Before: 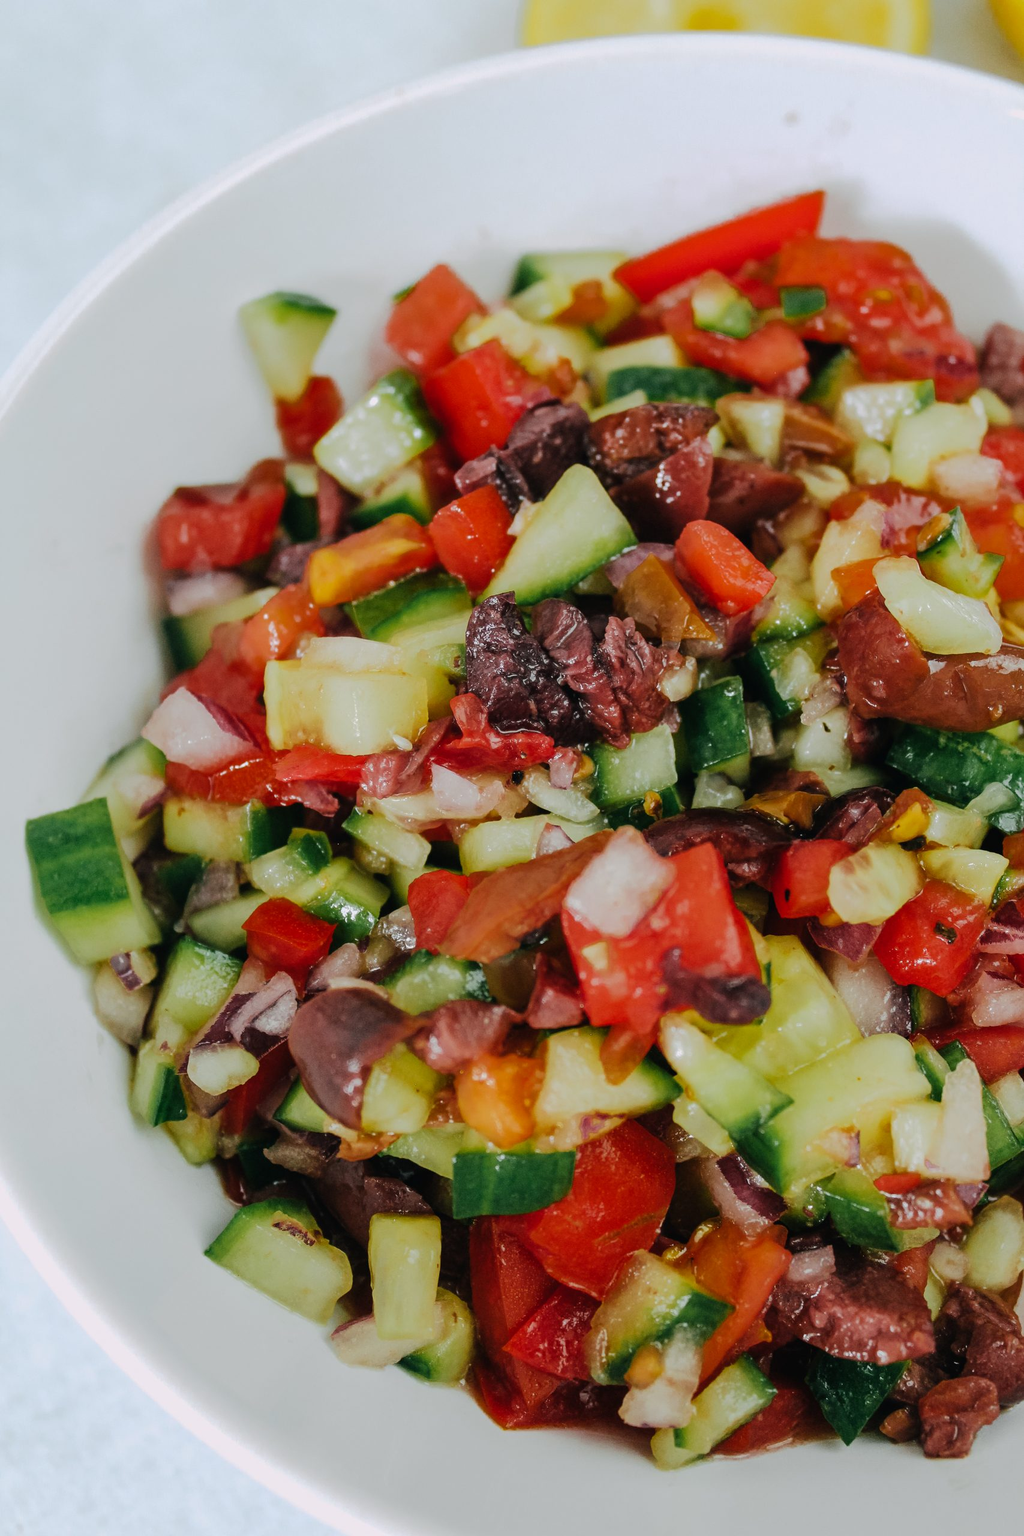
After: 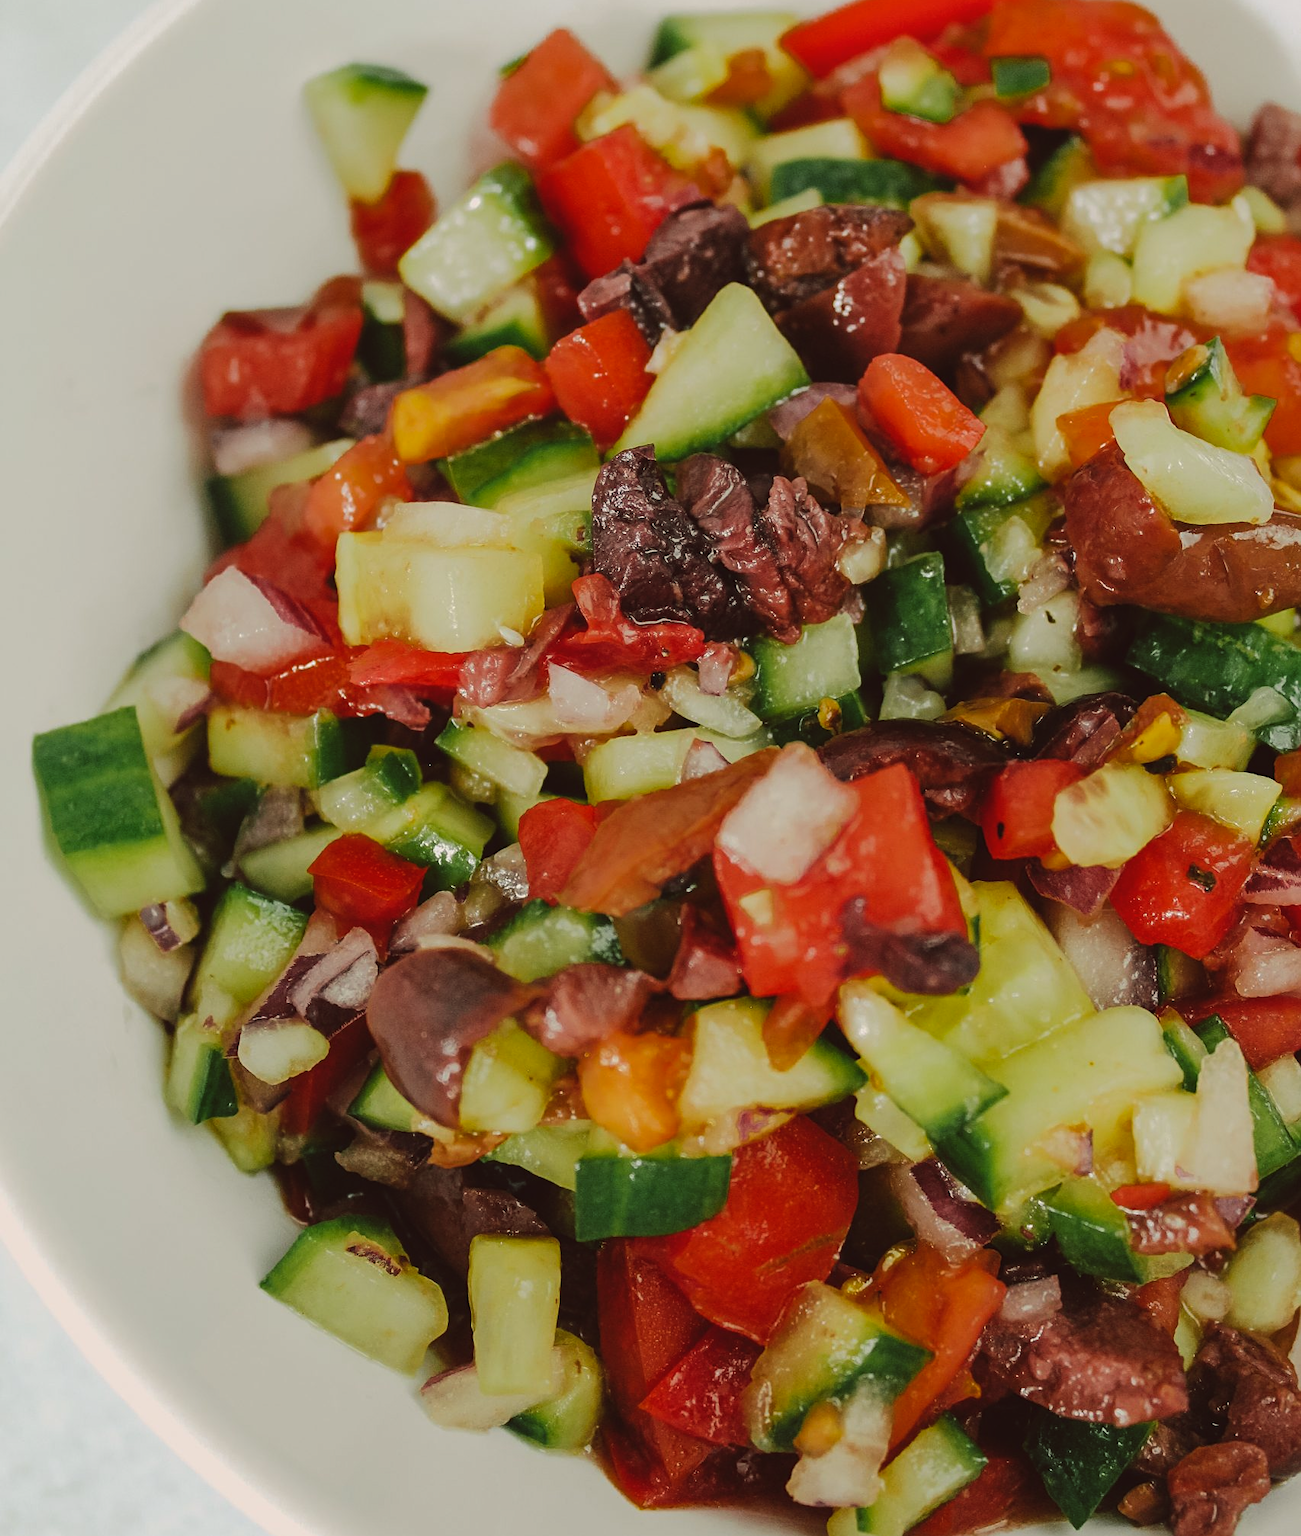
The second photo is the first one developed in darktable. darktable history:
sharpen: amount 0.2
crop and rotate: top 15.774%, bottom 5.506%
color balance: lift [1.005, 1.002, 0.998, 0.998], gamma [1, 1.021, 1.02, 0.979], gain [0.923, 1.066, 1.056, 0.934]
